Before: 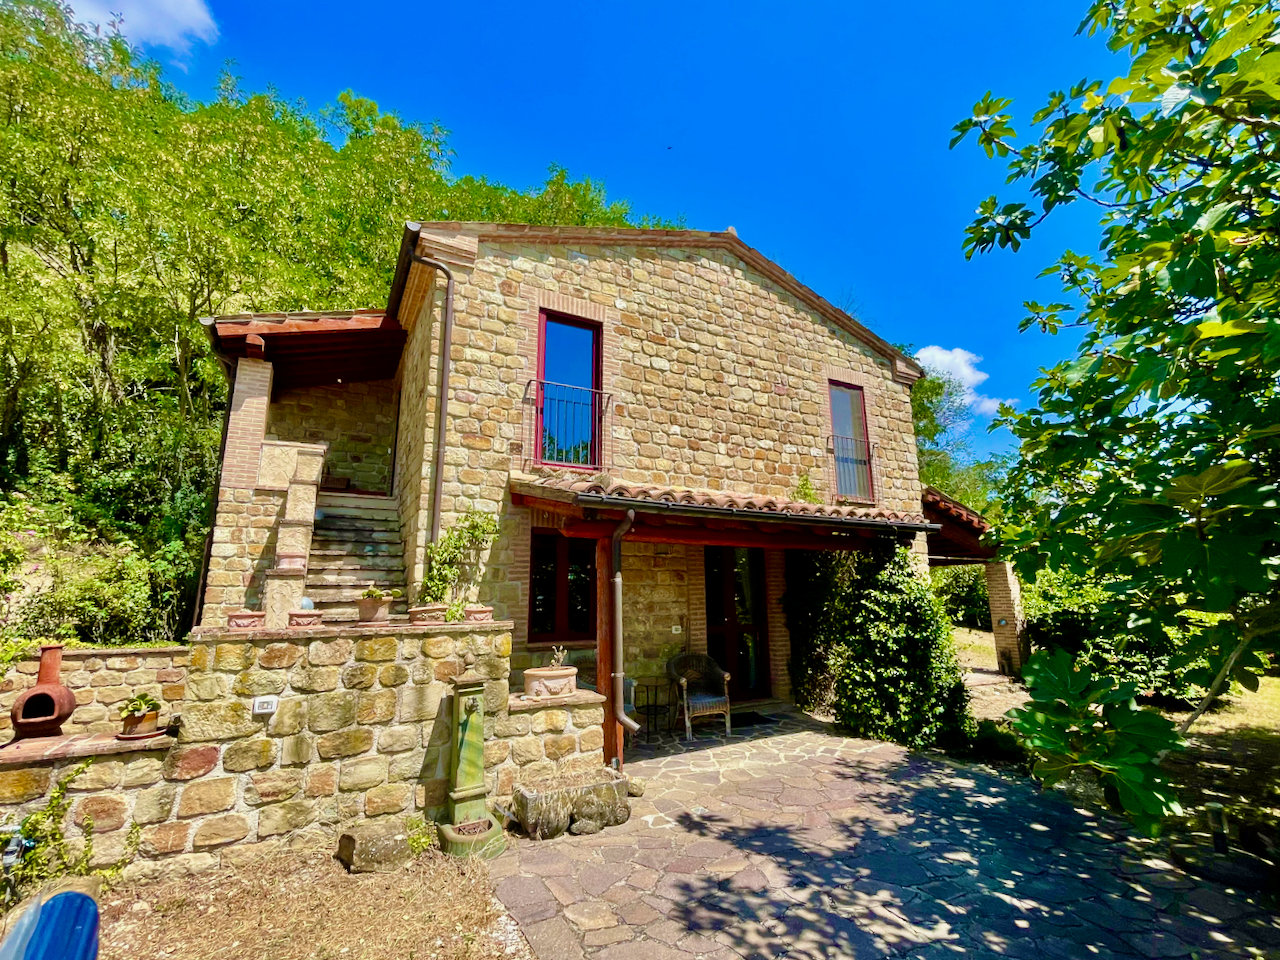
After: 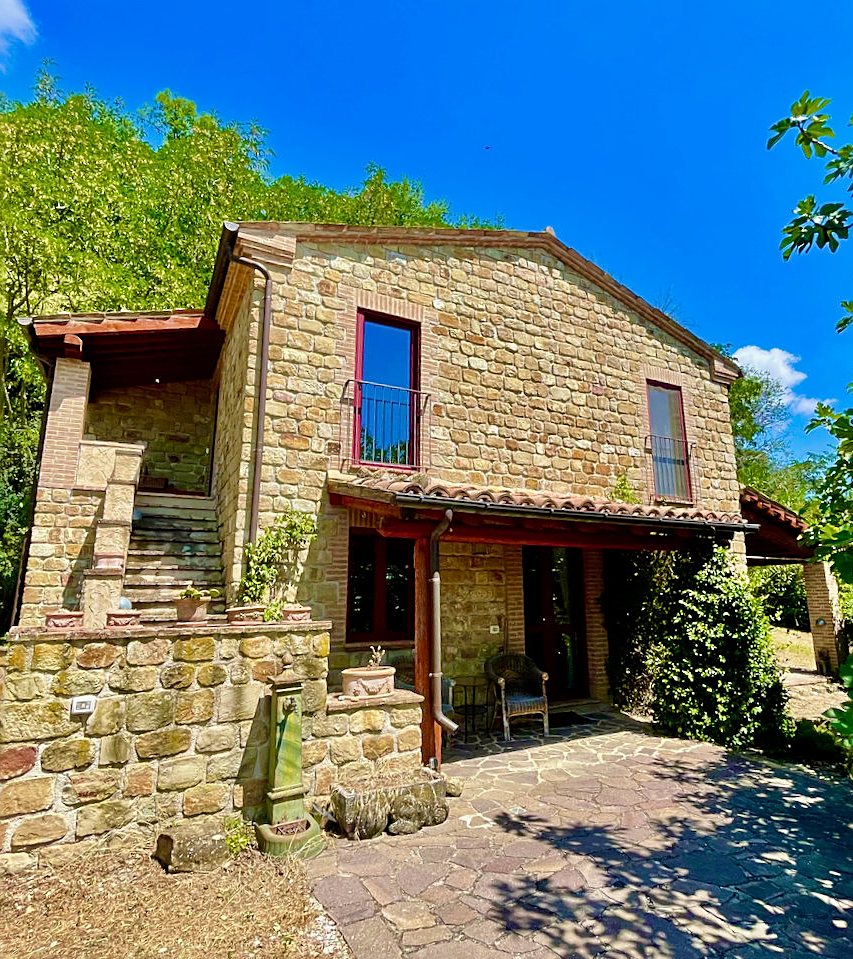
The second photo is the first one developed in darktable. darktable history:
sharpen: on, module defaults
crop and rotate: left 14.292%, right 19.041%
